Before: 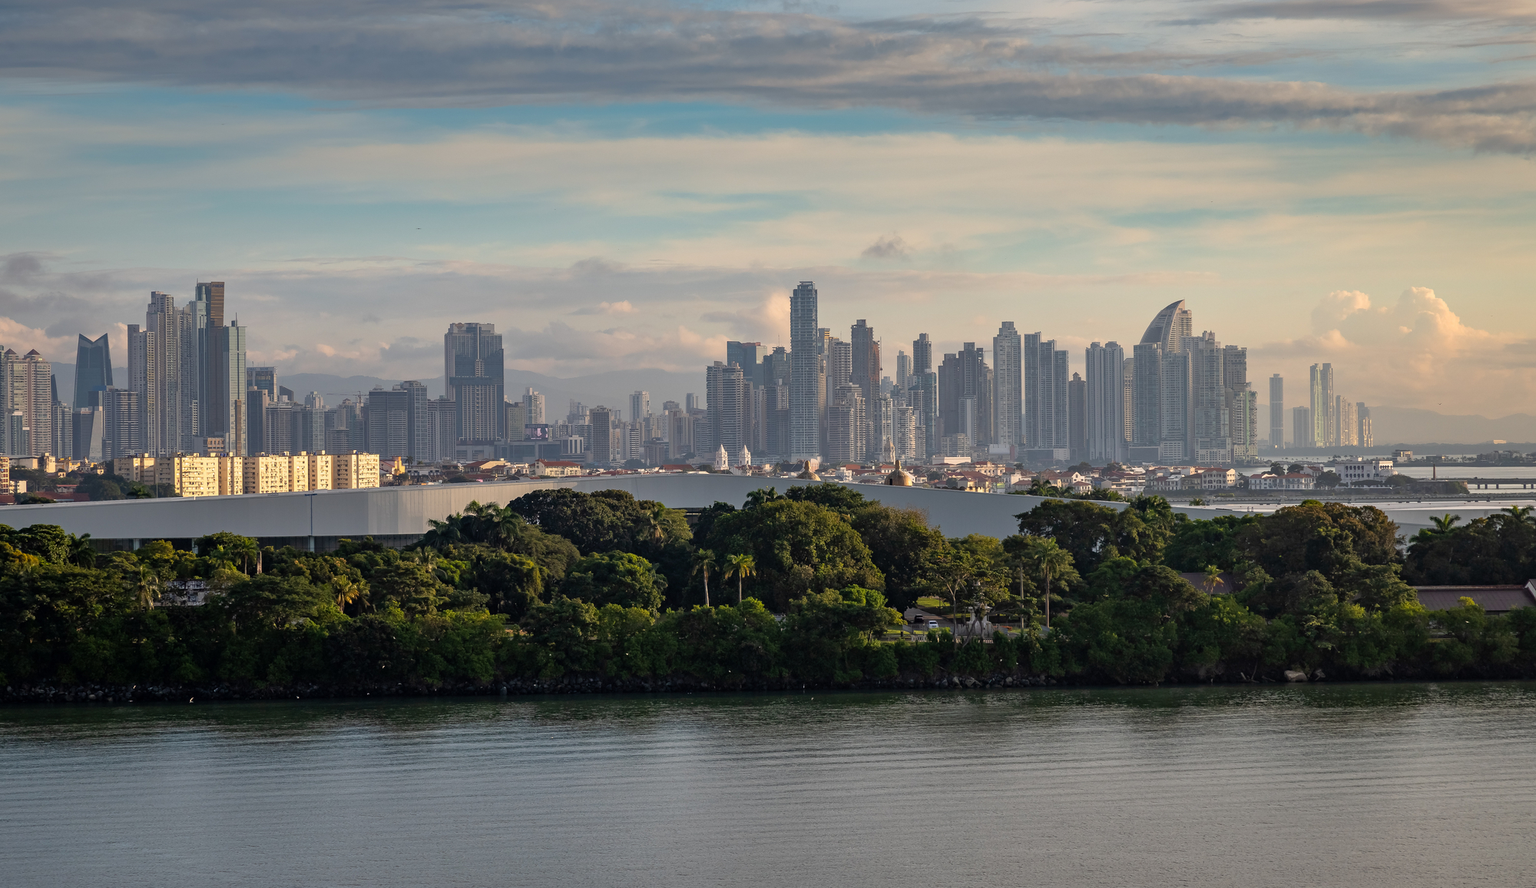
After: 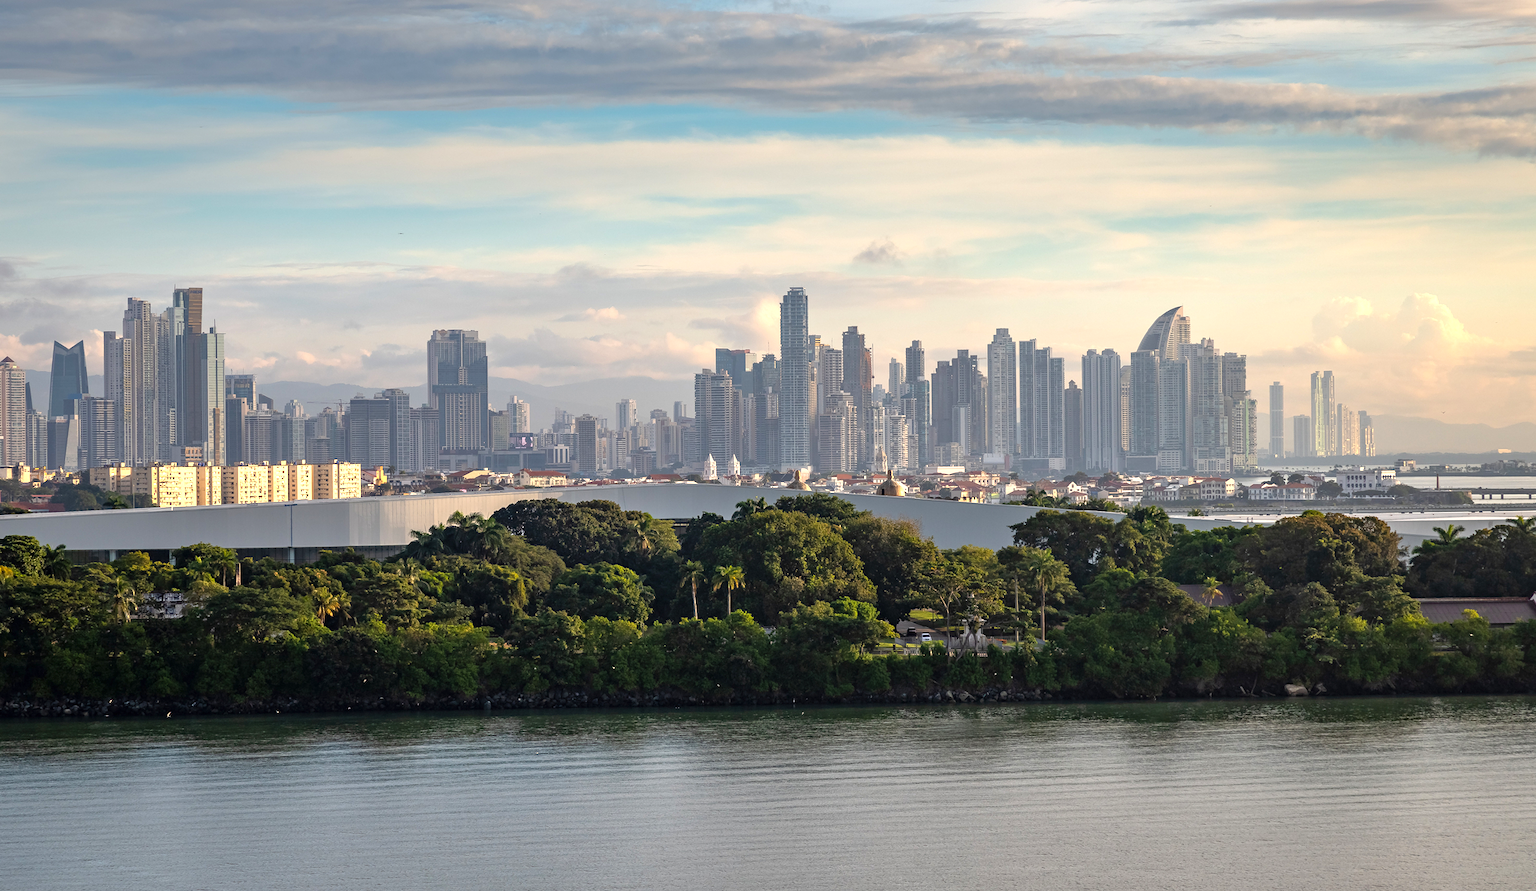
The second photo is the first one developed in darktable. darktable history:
exposure: black level correction 0, exposure 0.697 EV, compensate highlight preservation false
crop: left 1.738%, right 0.287%, bottom 1.643%
